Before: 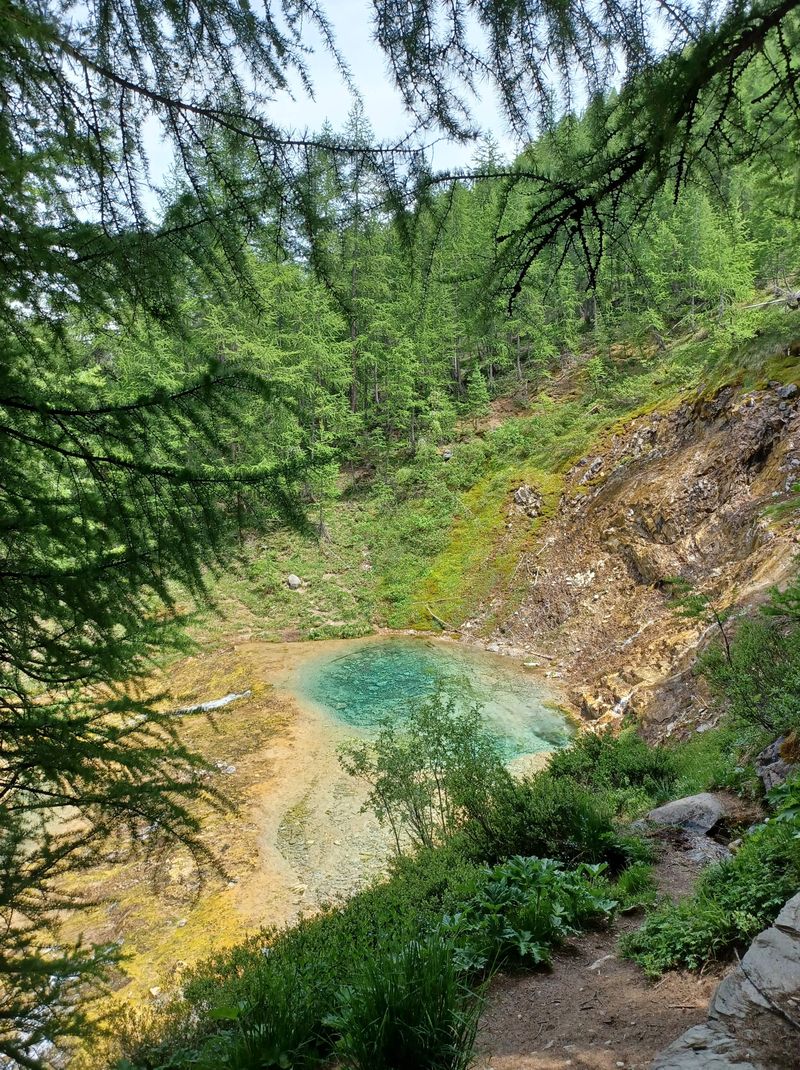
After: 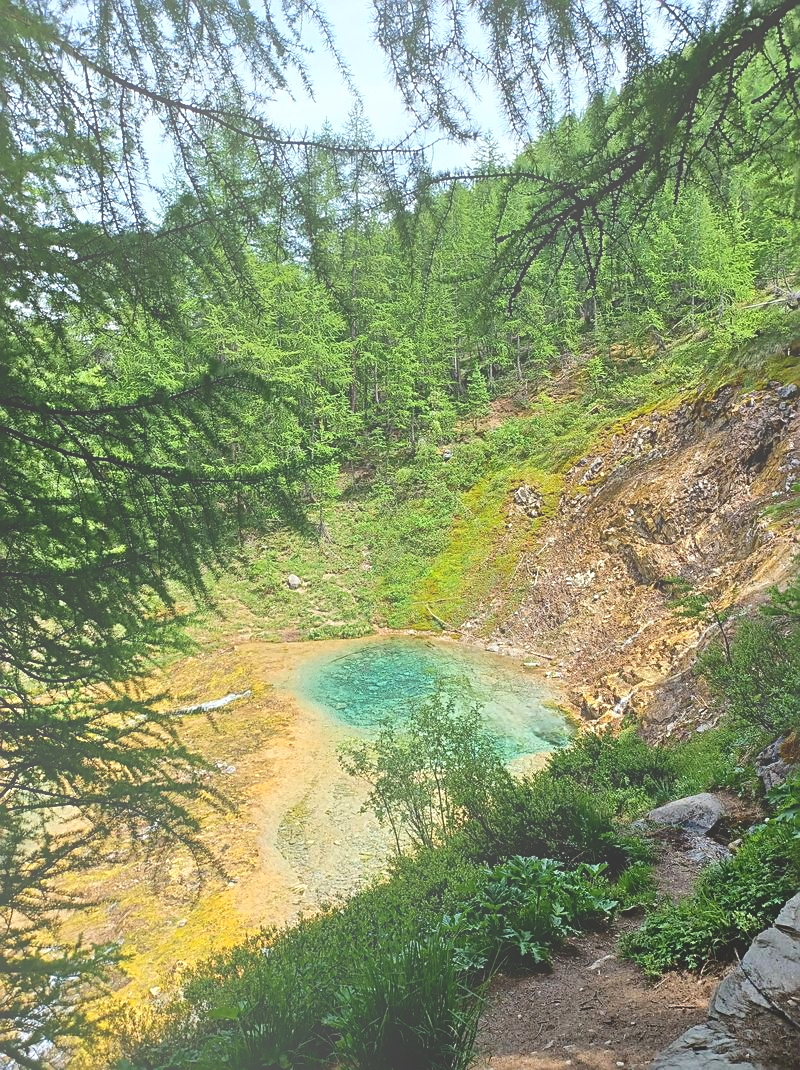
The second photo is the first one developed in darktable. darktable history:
sharpen: on, module defaults
contrast brightness saturation: contrast -0.28
bloom: size 40%
tone equalizer: -8 EV -0.75 EV, -7 EV -0.7 EV, -6 EV -0.6 EV, -5 EV -0.4 EV, -3 EV 0.4 EV, -2 EV 0.6 EV, -1 EV 0.7 EV, +0 EV 0.75 EV, edges refinement/feathering 500, mask exposure compensation -1.57 EV, preserve details no
